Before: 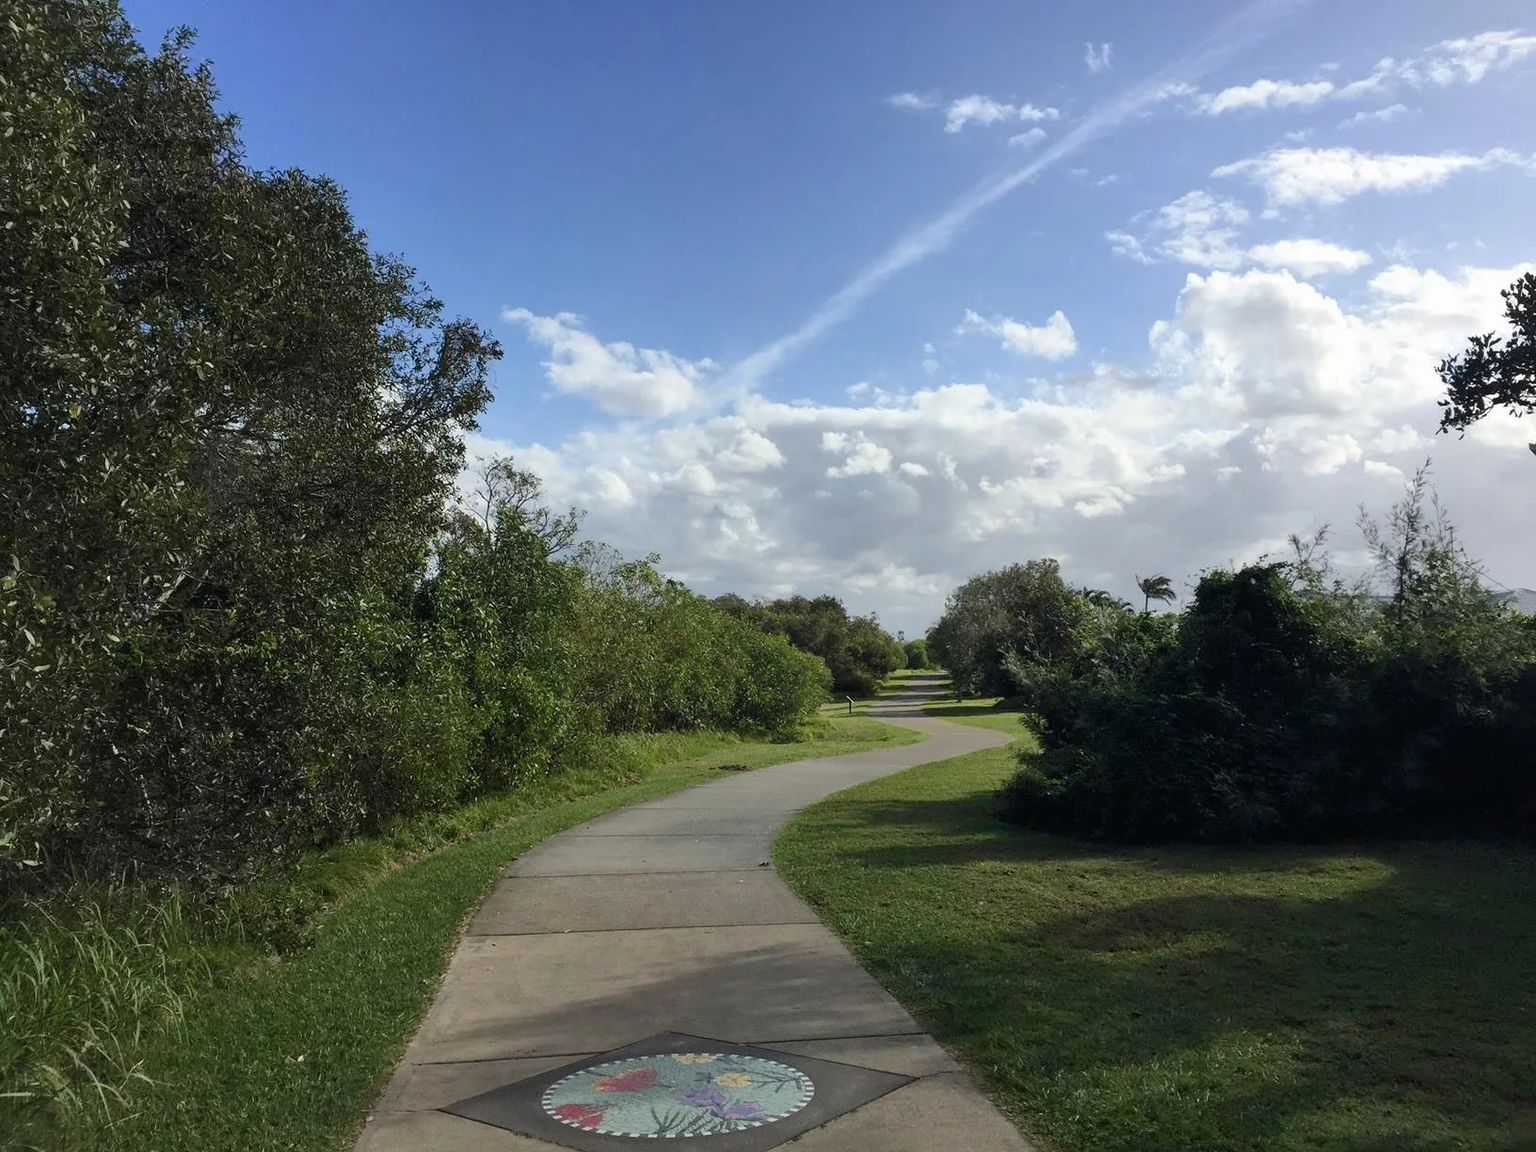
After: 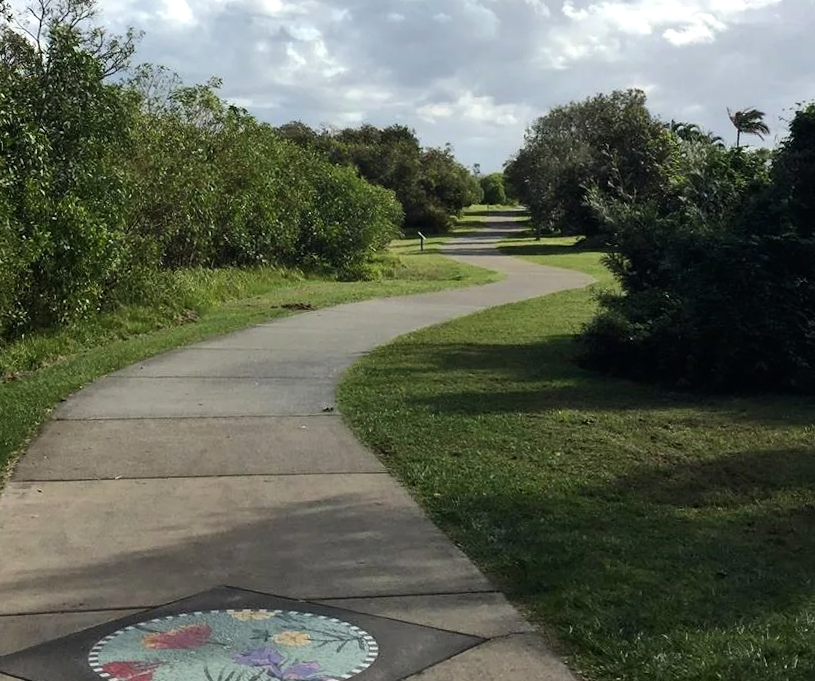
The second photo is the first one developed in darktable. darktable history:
crop: left 29.672%, top 41.786%, right 20.851%, bottom 3.487%
tone equalizer: -8 EV -0.417 EV, -7 EV -0.389 EV, -6 EV -0.333 EV, -5 EV -0.222 EV, -3 EV 0.222 EV, -2 EV 0.333 EV, -1 EV 0.389 EV, +0 EV 0.417 EV, edges refinement/feathering 500, mask exposure compensation -1.25 EV, preserve details no
rotate and perspective: rotation 0.8°, automatic cropping off
